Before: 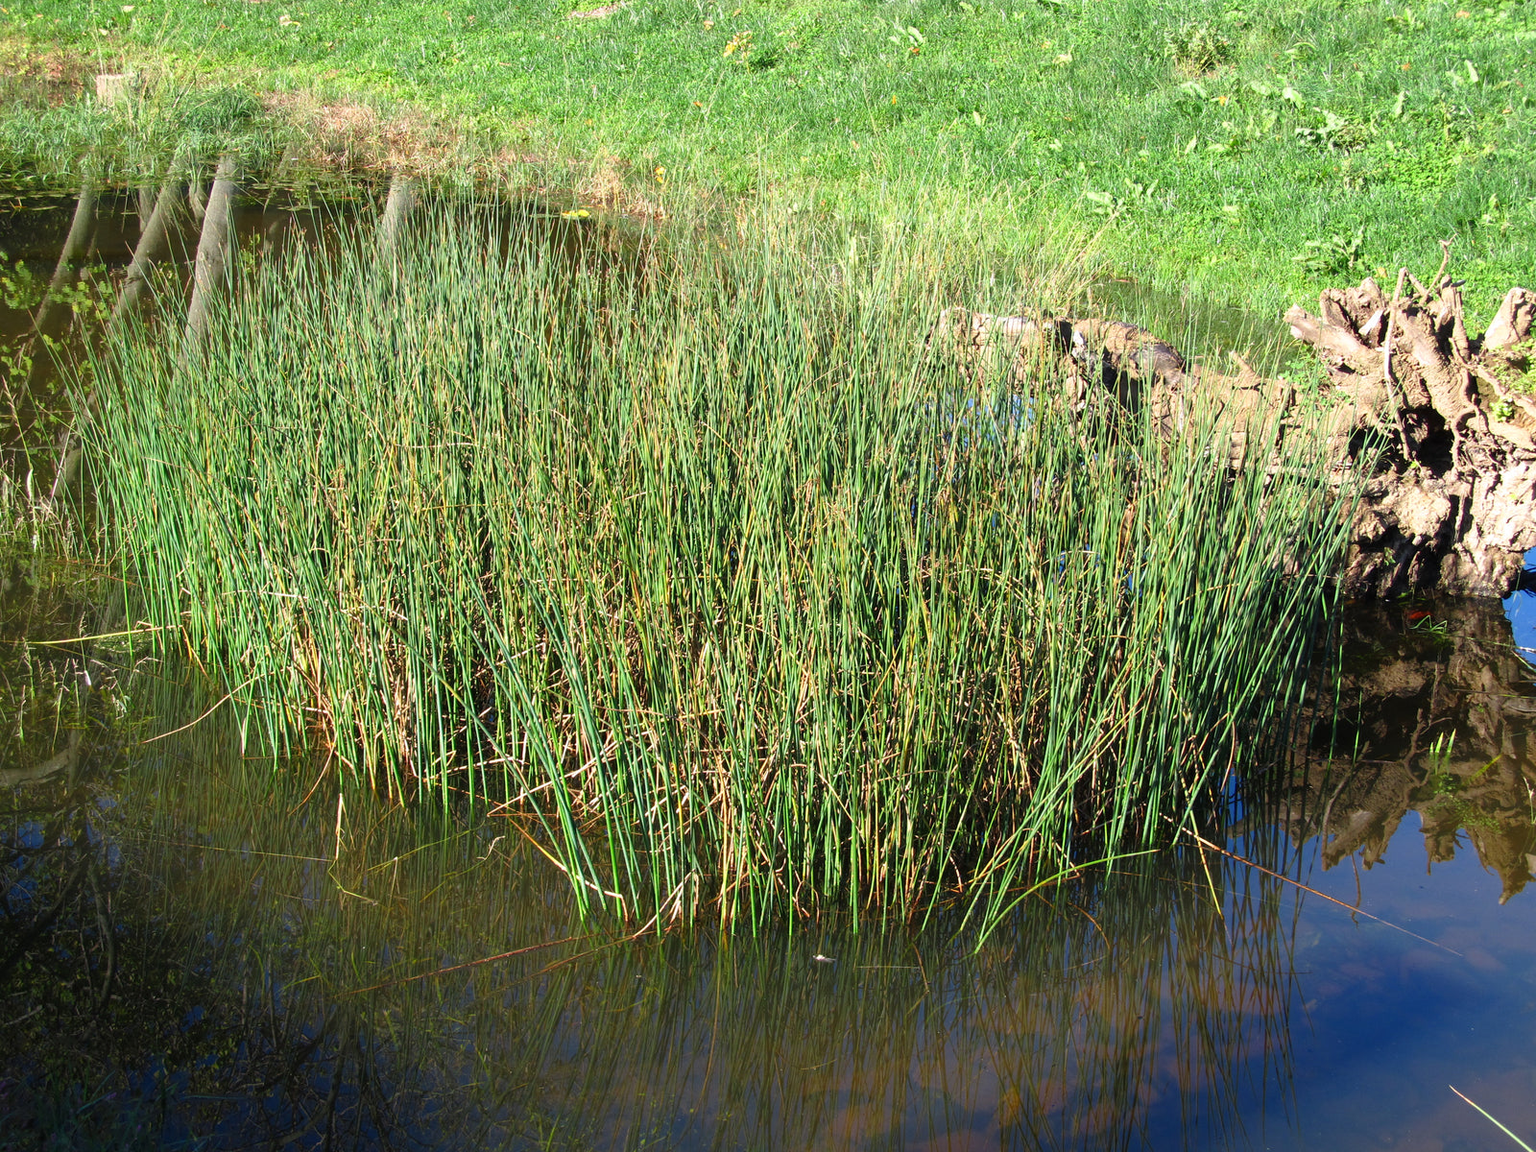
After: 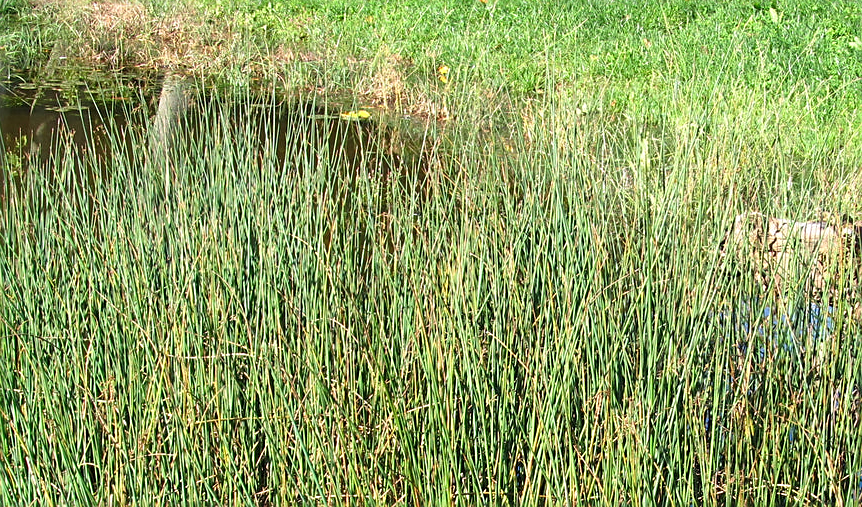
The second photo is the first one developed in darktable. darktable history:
sharpen: on, module defaults
crop: left 15.306%, top 9.065%, right 30.789%, bottom 48.638%
color zones: curves: ch0 [(0, 0.5) (0.143, 0.5) (0.286, 0.5) (0.429, 0.495) (0.571, 0.437) (0.714, 0.44) (0.857, 0.496) (1, 0.5)]
